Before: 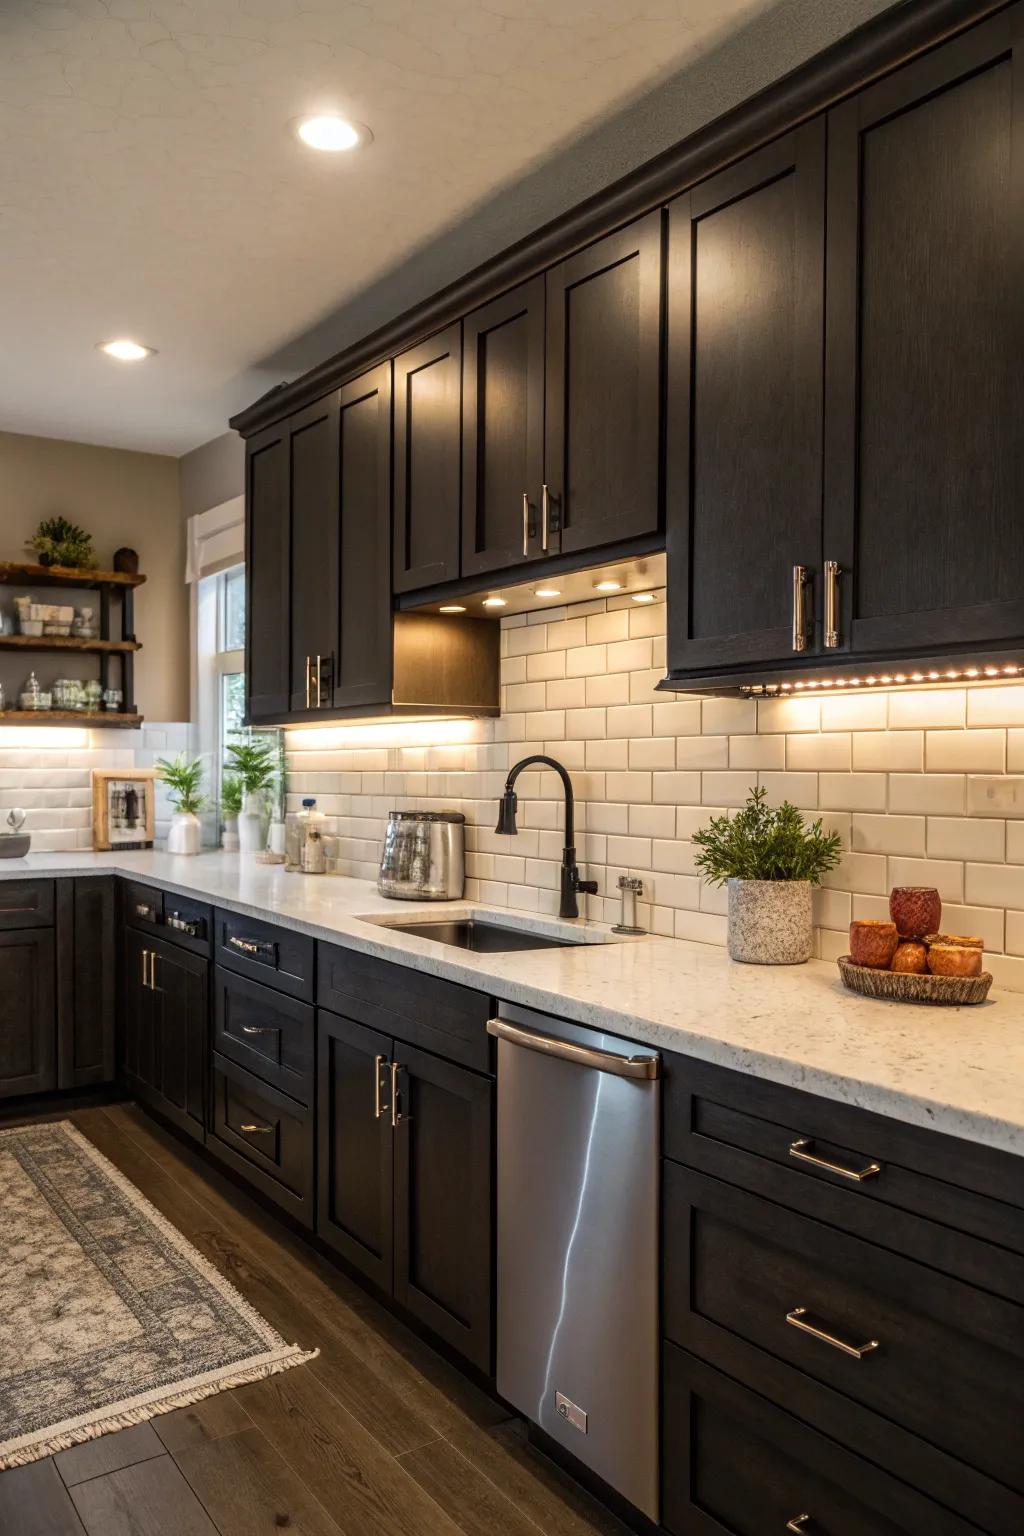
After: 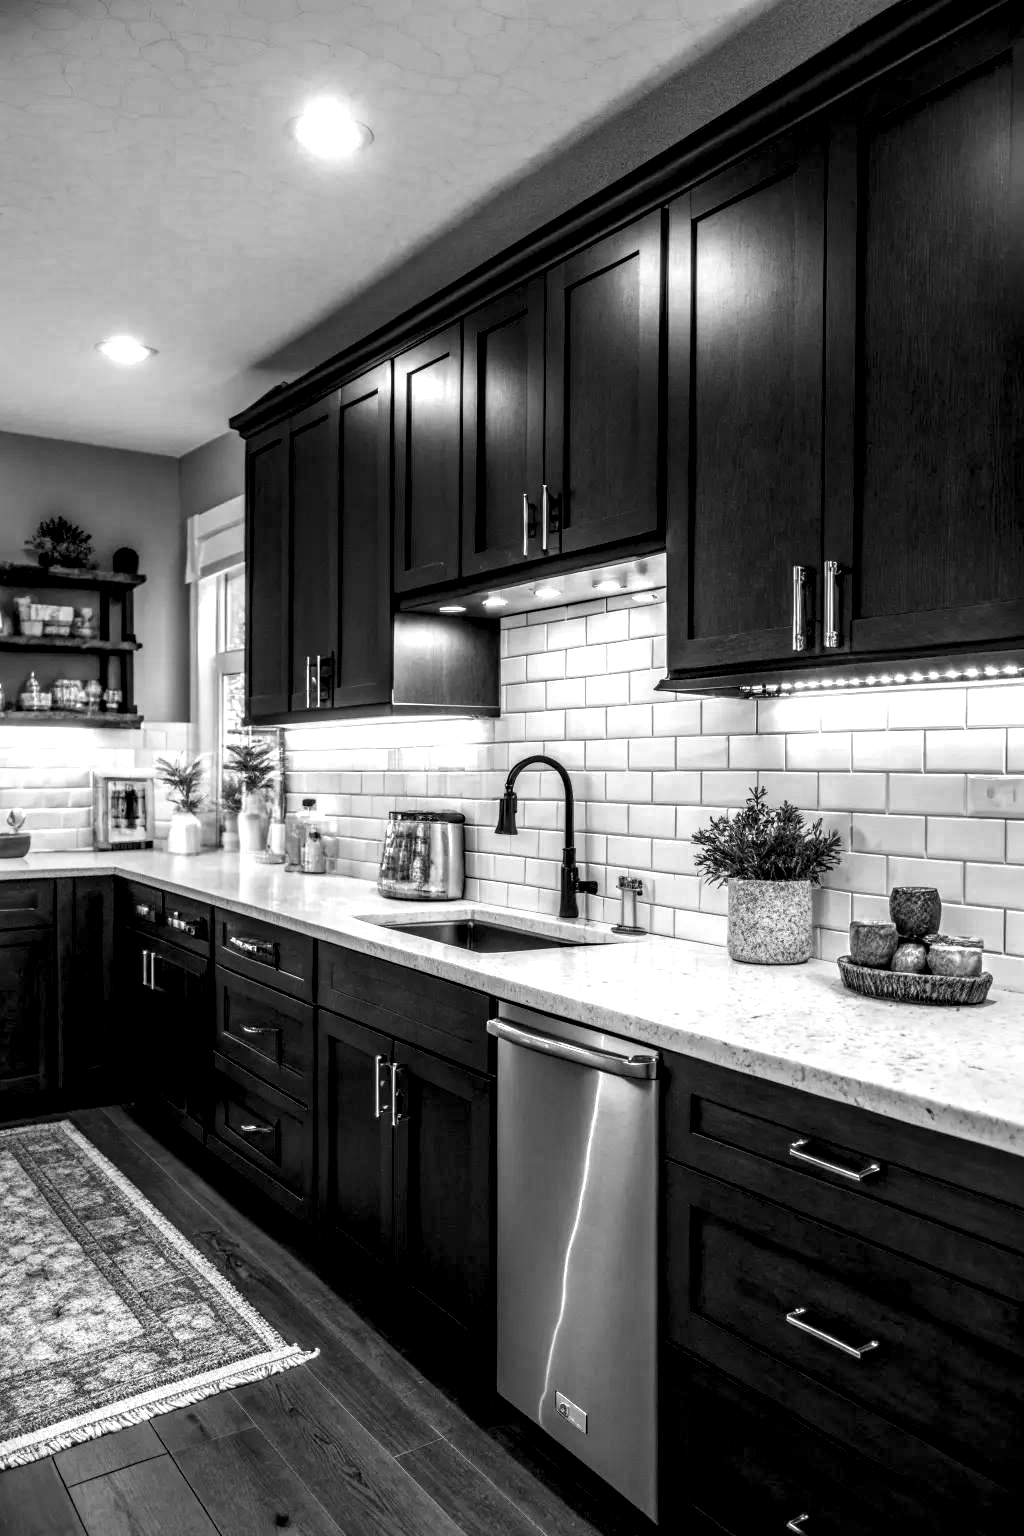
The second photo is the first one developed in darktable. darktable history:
local contrast: highlights 80%, shadows 57%, detail 175%, midtone range 0.602
monochrome: a 32, b 64, size 2.3
color zones: curves: ch0 [(0.004, 0.588) (0.116, 0.636) (0.259, 0.476) (0.423, 0.464) (0.75, 0.5)]; ch1 [(0, 0) (0.143, 0) (0.286, 0) (0.429, 0) (0.571, 0) (0.714, 0) (0.857, 0)]
